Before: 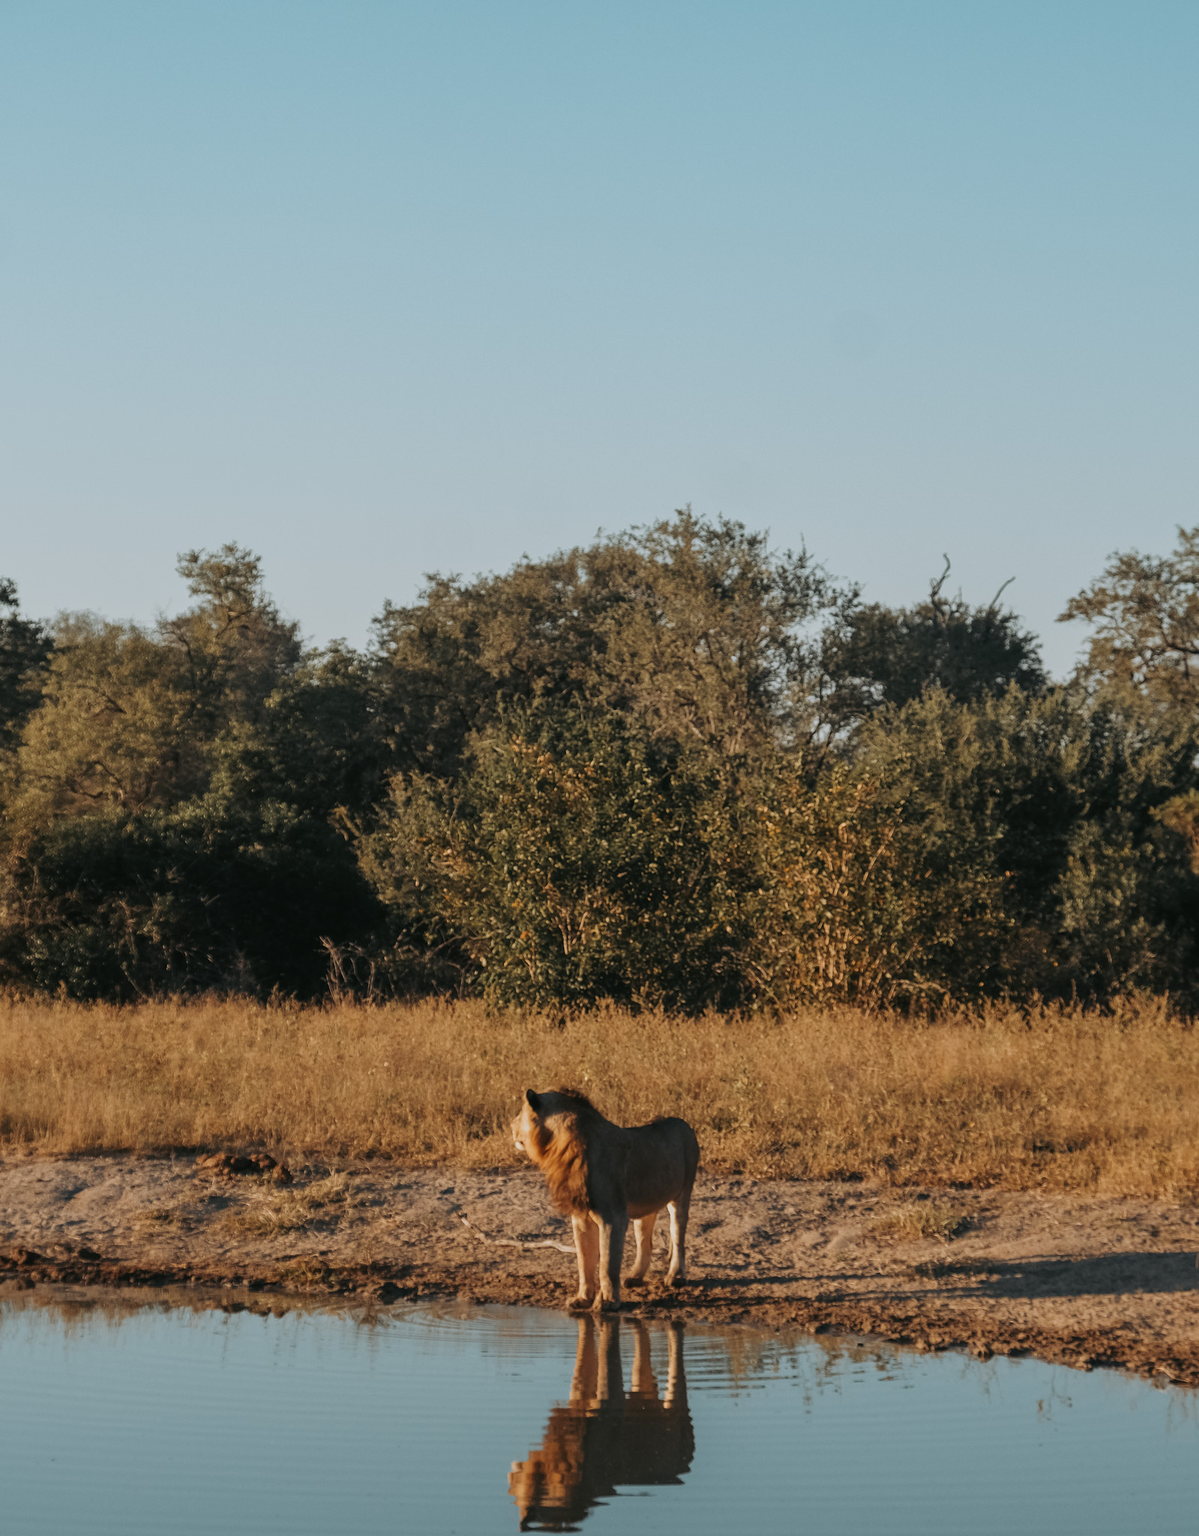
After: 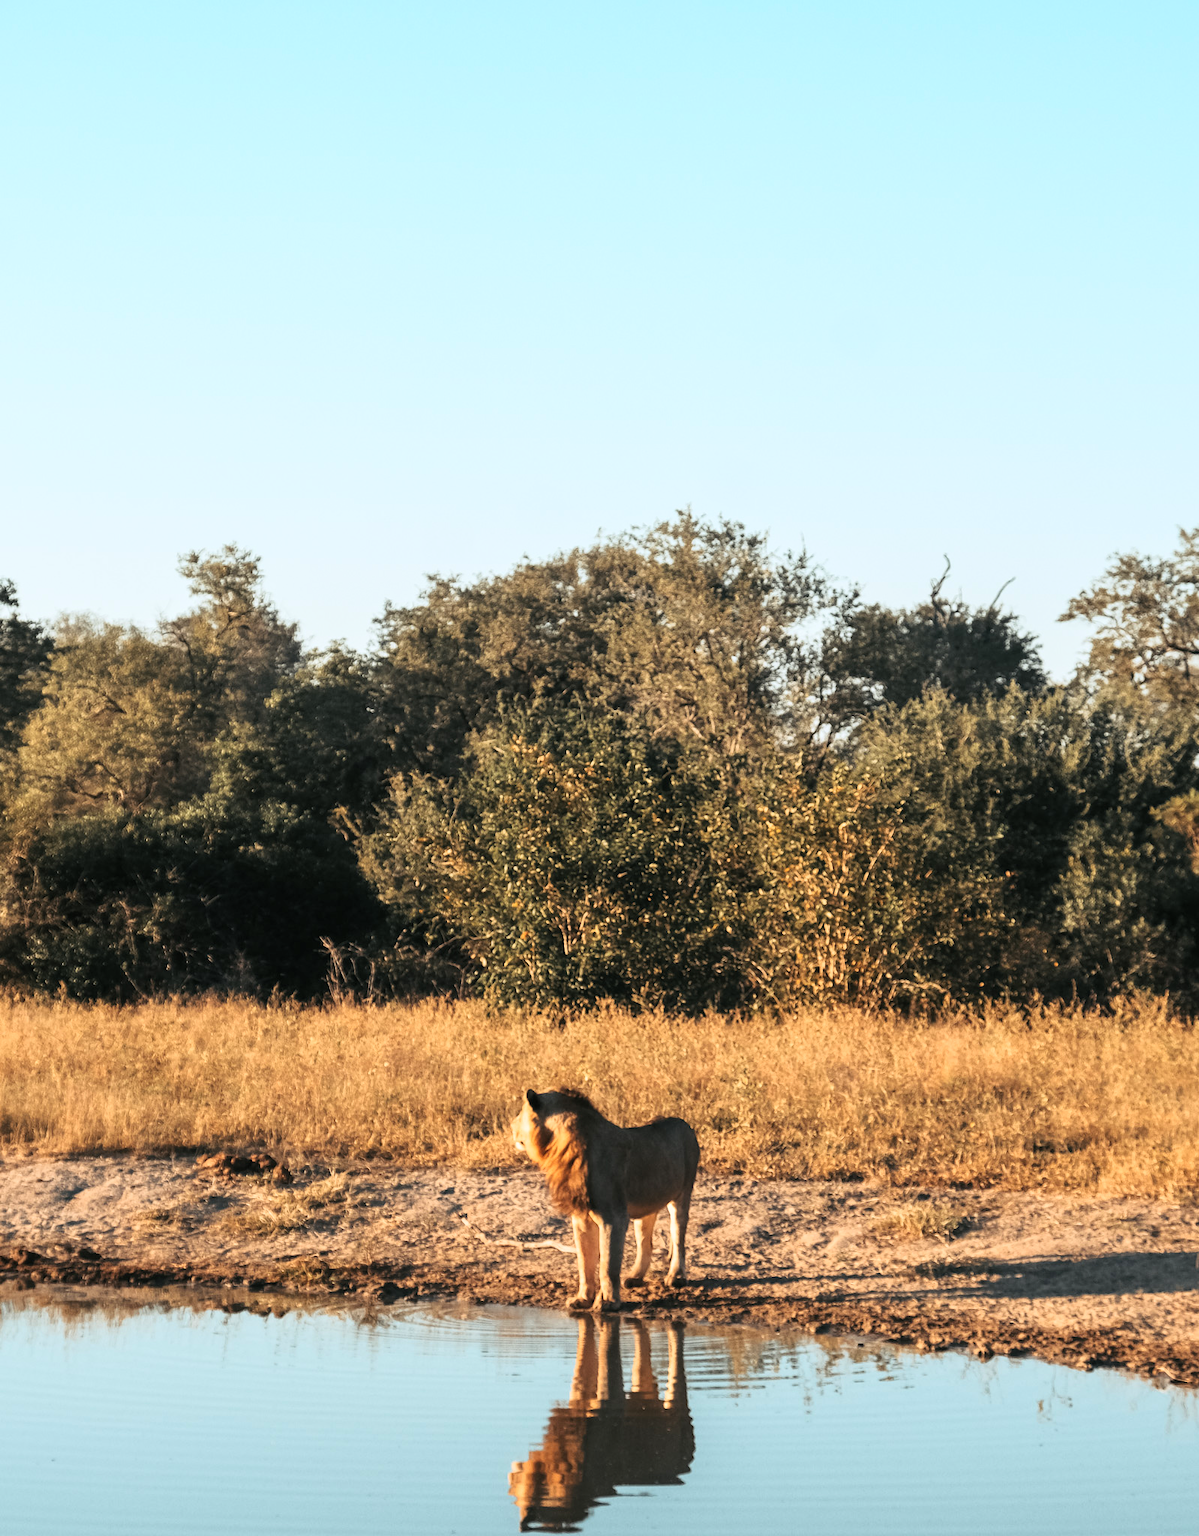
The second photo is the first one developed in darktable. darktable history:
base curve: curves: ch0 [(0, 0) (0.005, 0.002) (0.193, 0.295) (0.399, 0.664) (0.75, 0.928) (1, 1)]
exposure: black level correction 0, exposure 0.5 EV, compensate highlight preservation false
